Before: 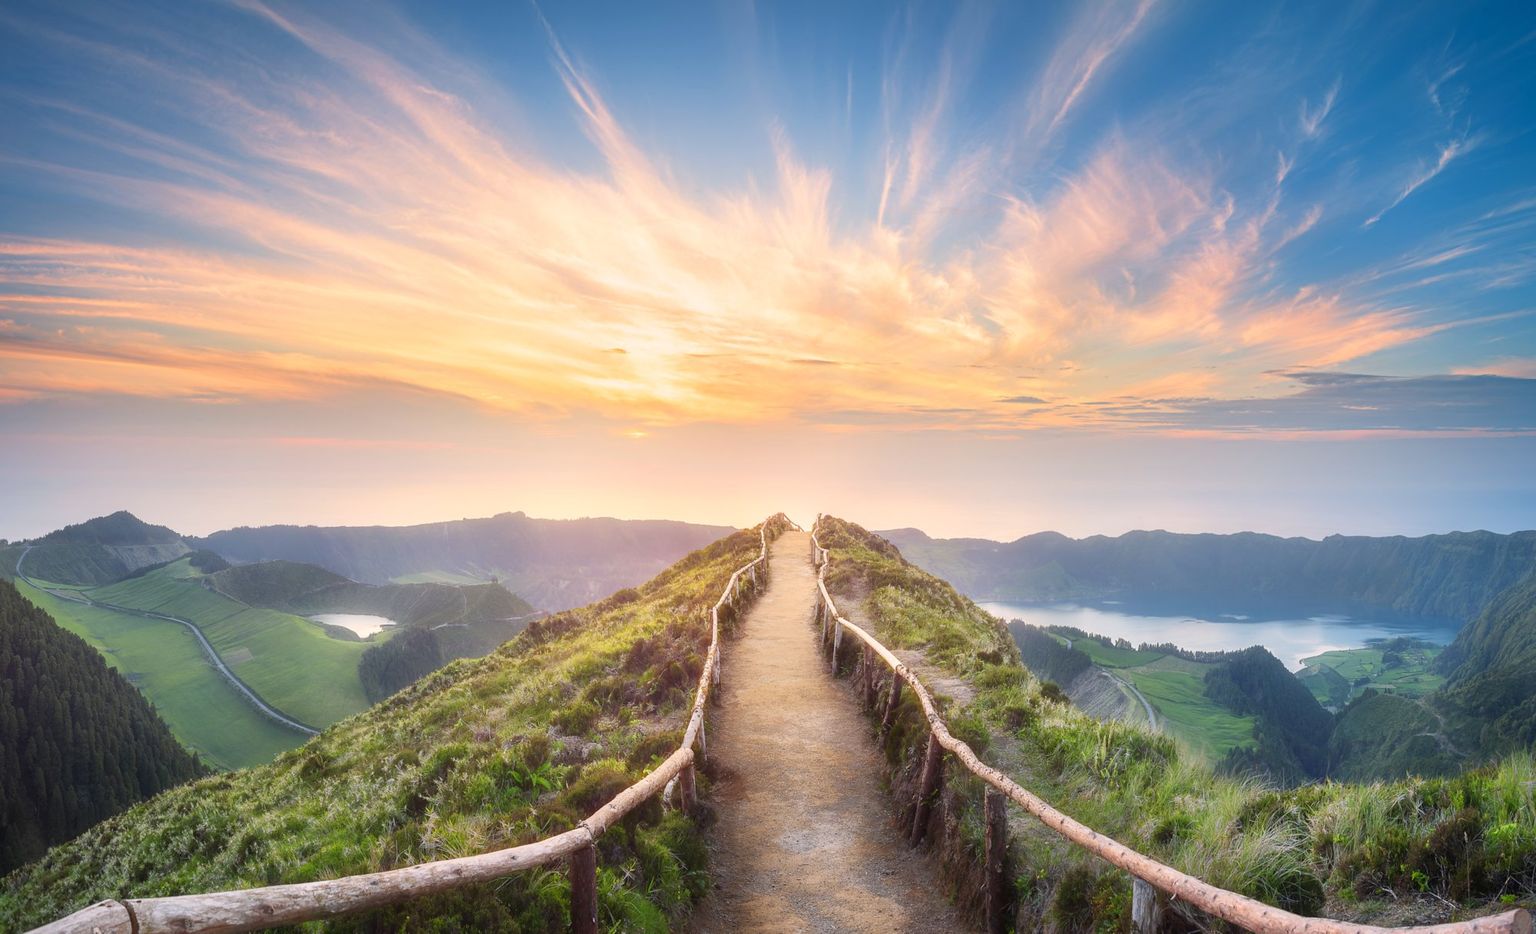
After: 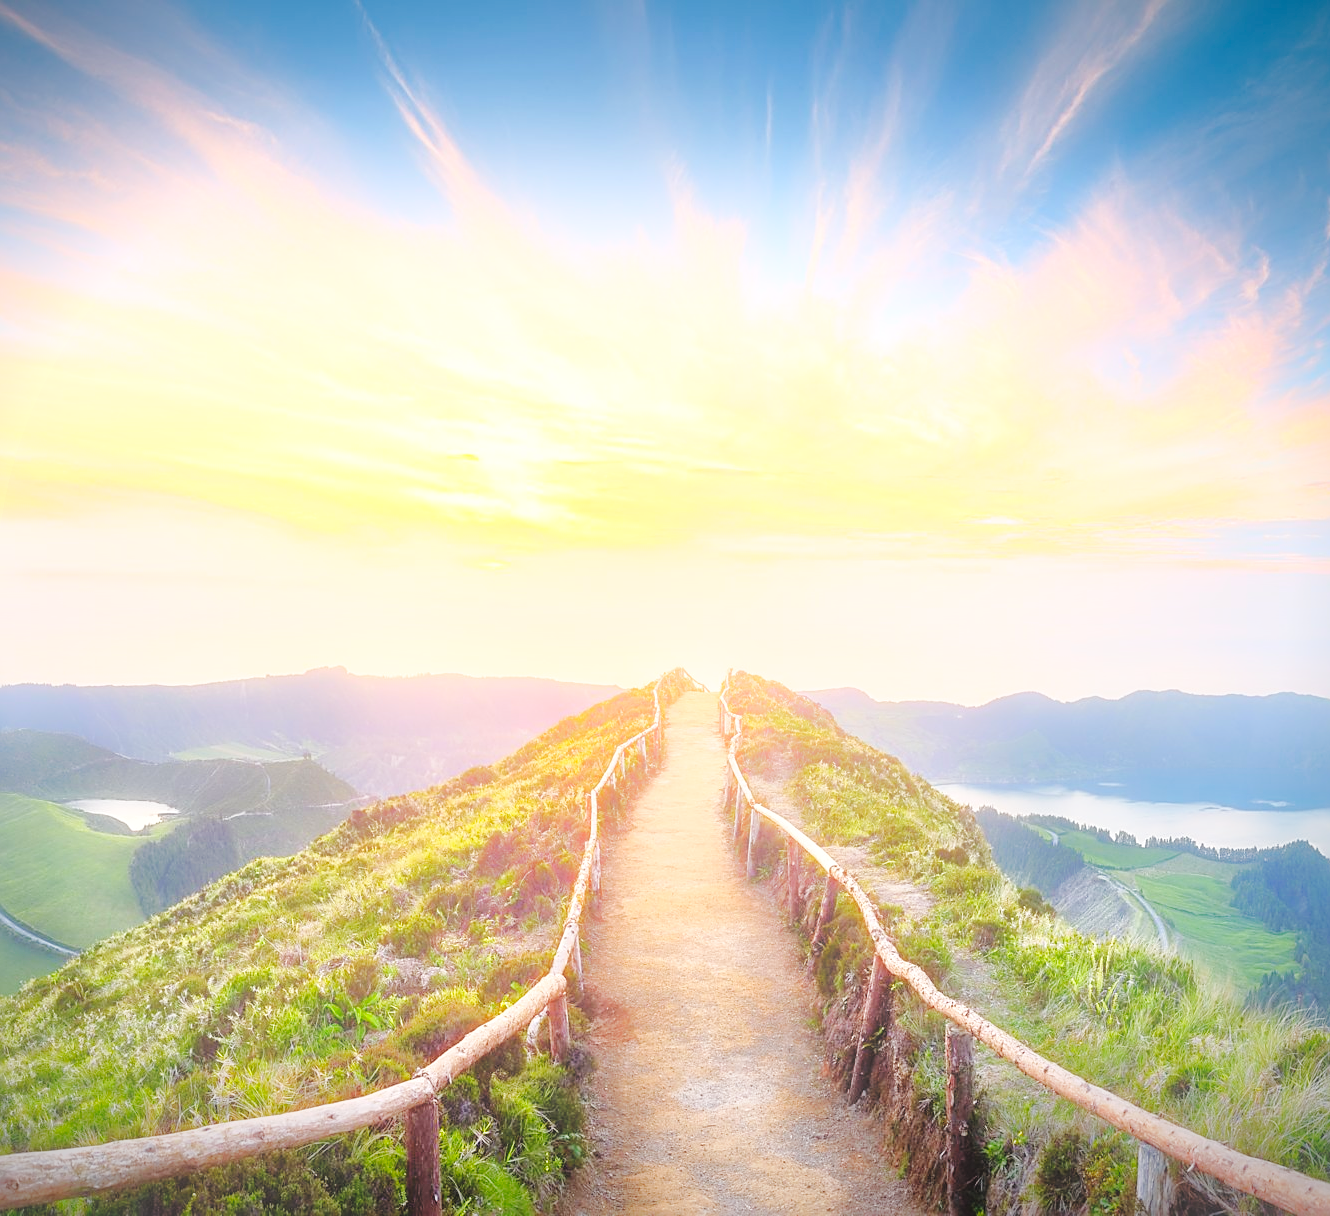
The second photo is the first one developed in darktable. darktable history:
crop: left 16.899%, right 16.556%
bloom: on, module defaults
shadows and highlights: on, module defaults
base curve: curves: ch0 [(0, 0) (0.036, 0.025) (0.121, 0.166) (0.206, 0.329) (0.605, 0.79) (1, 1)], preserve colors none
sharpen: on, module defaults
vignetting: fall-off start 97.23%, saturation -0.024, center (-0.033, -0.042), width/height ratio 1.179, unbound false
tone equalizer: -7 EV 0.15 EV, -6 EV 0.6 EV, -5 EV 1.15 EV, -4 EV 1.33 EV, -3 EV 1.15 EV, -2 EV 0.6 EV, -1 EV 0.15 EV, mask exposure compensation -0.5 EV
